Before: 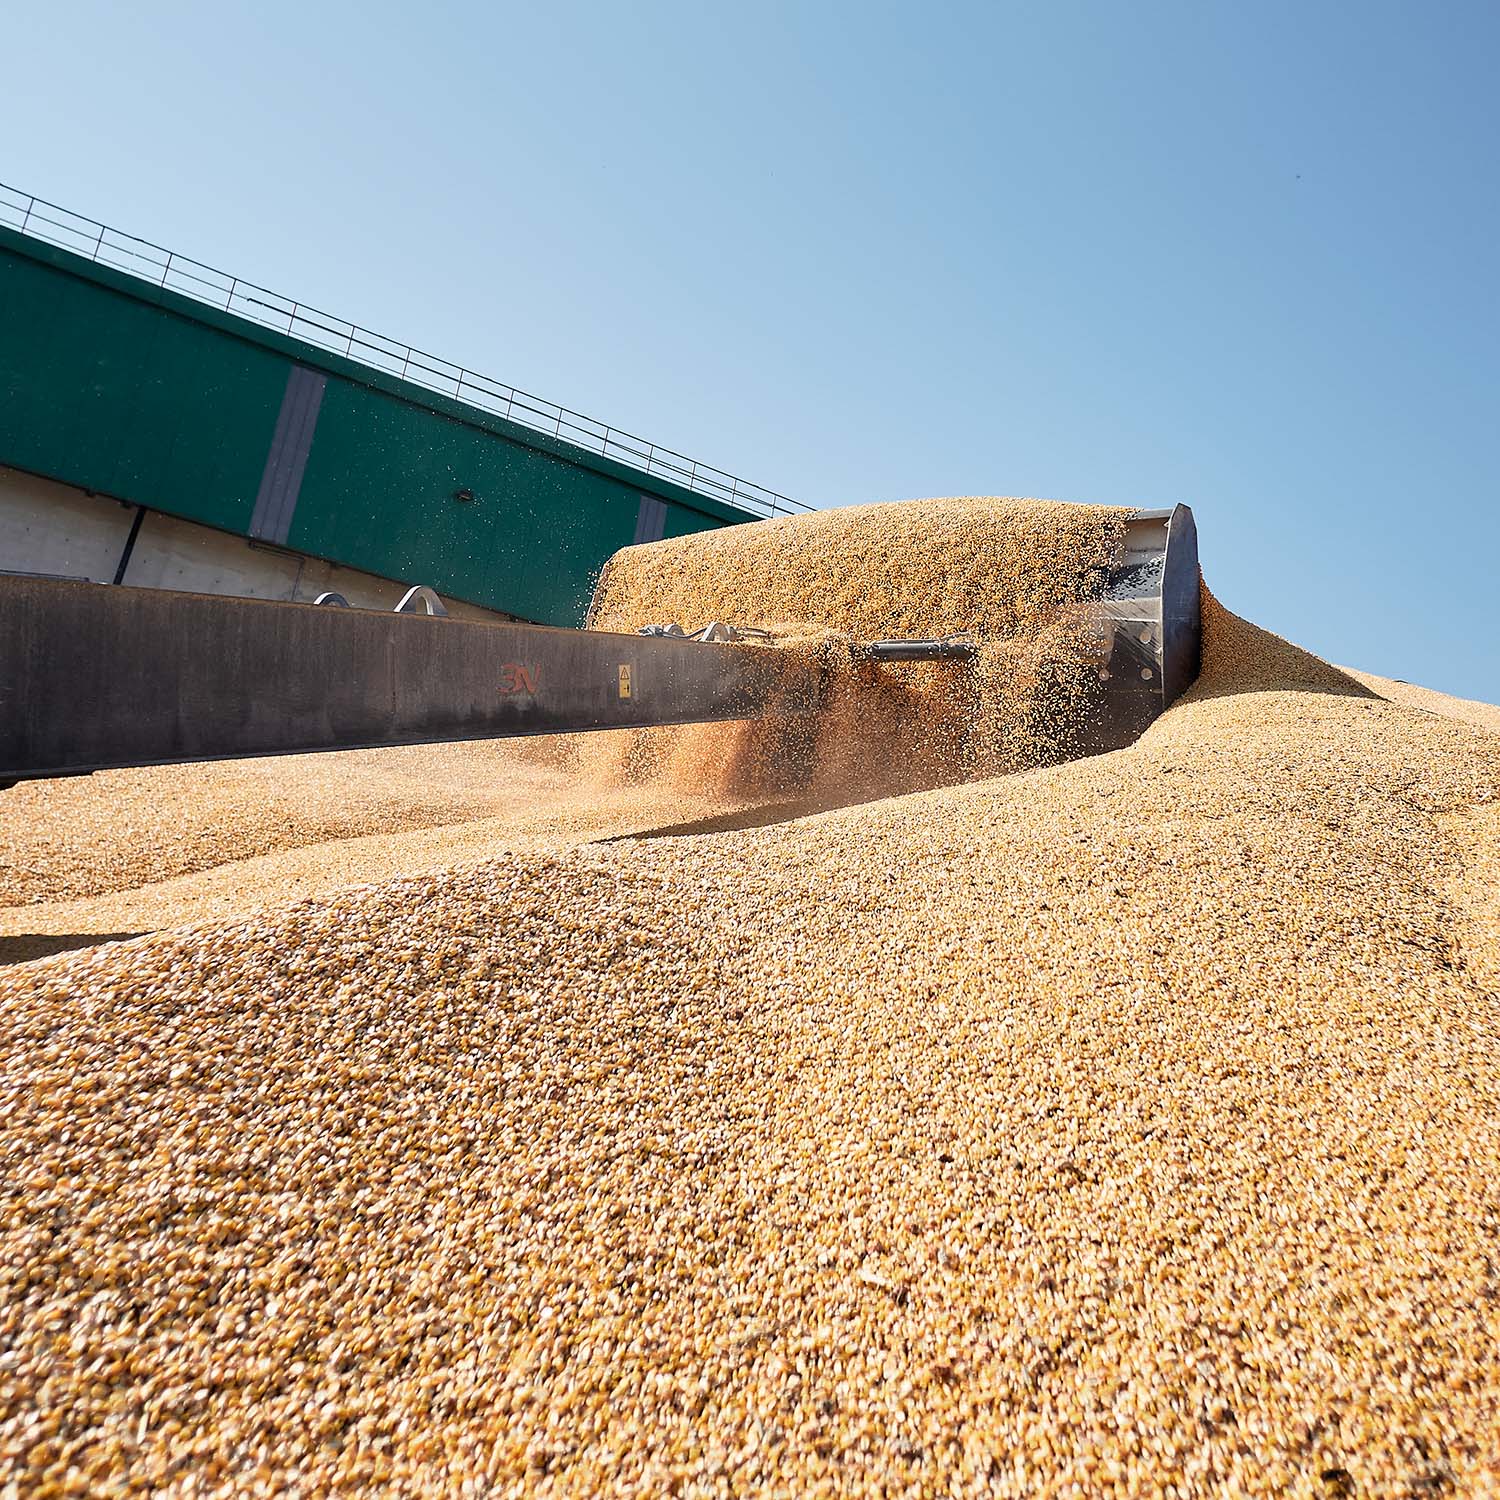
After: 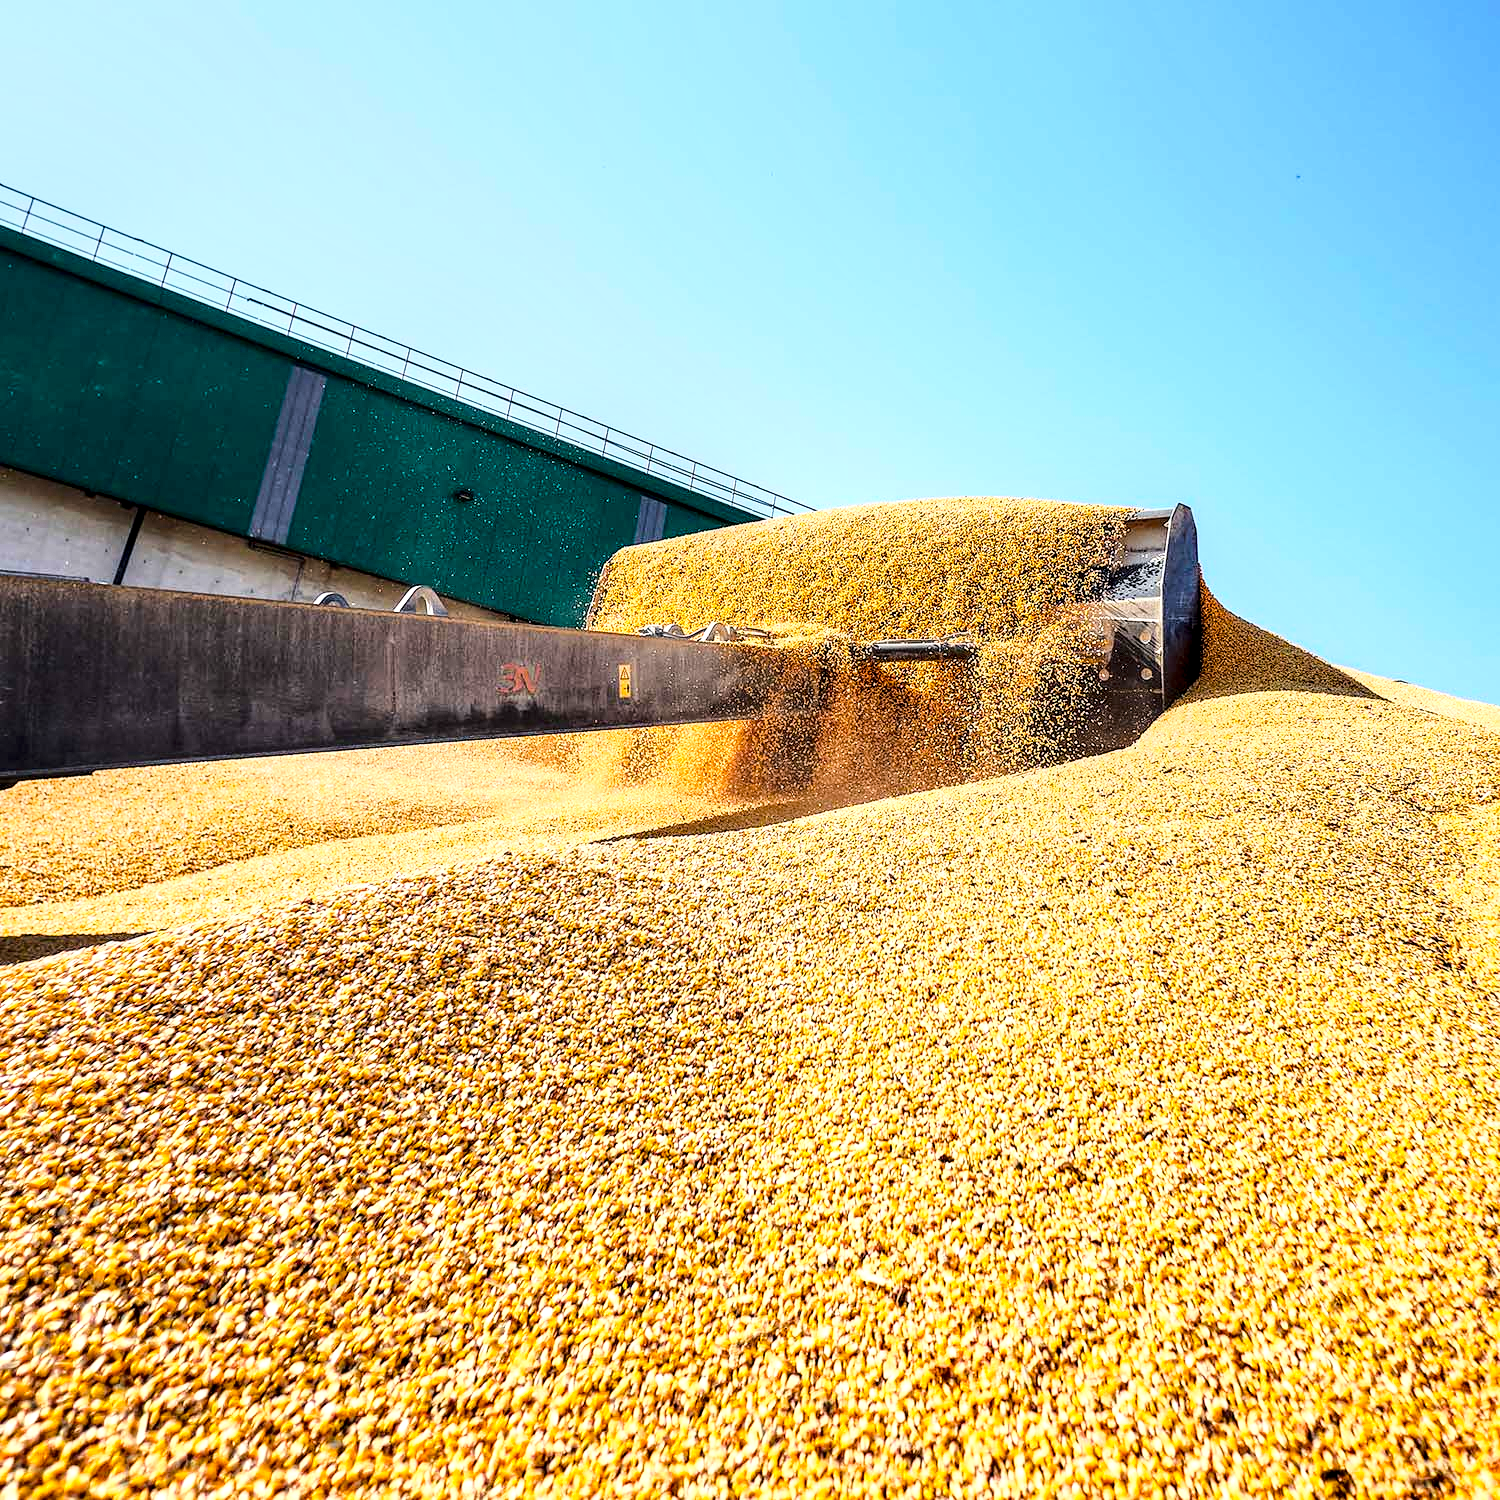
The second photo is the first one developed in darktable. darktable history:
color balance rgb: linear chroma grading › global chroma 15%, perceptual saturation grading › global saturation 30%
base curve: curves: ch0 [(0, 0) (0.028, 0.03) (0.121, 0.232) (0.46, 0.748) (0.859, 0.968) (1, 1)]
local contrast: highlights 60%, shadows 60%, detail 160%
